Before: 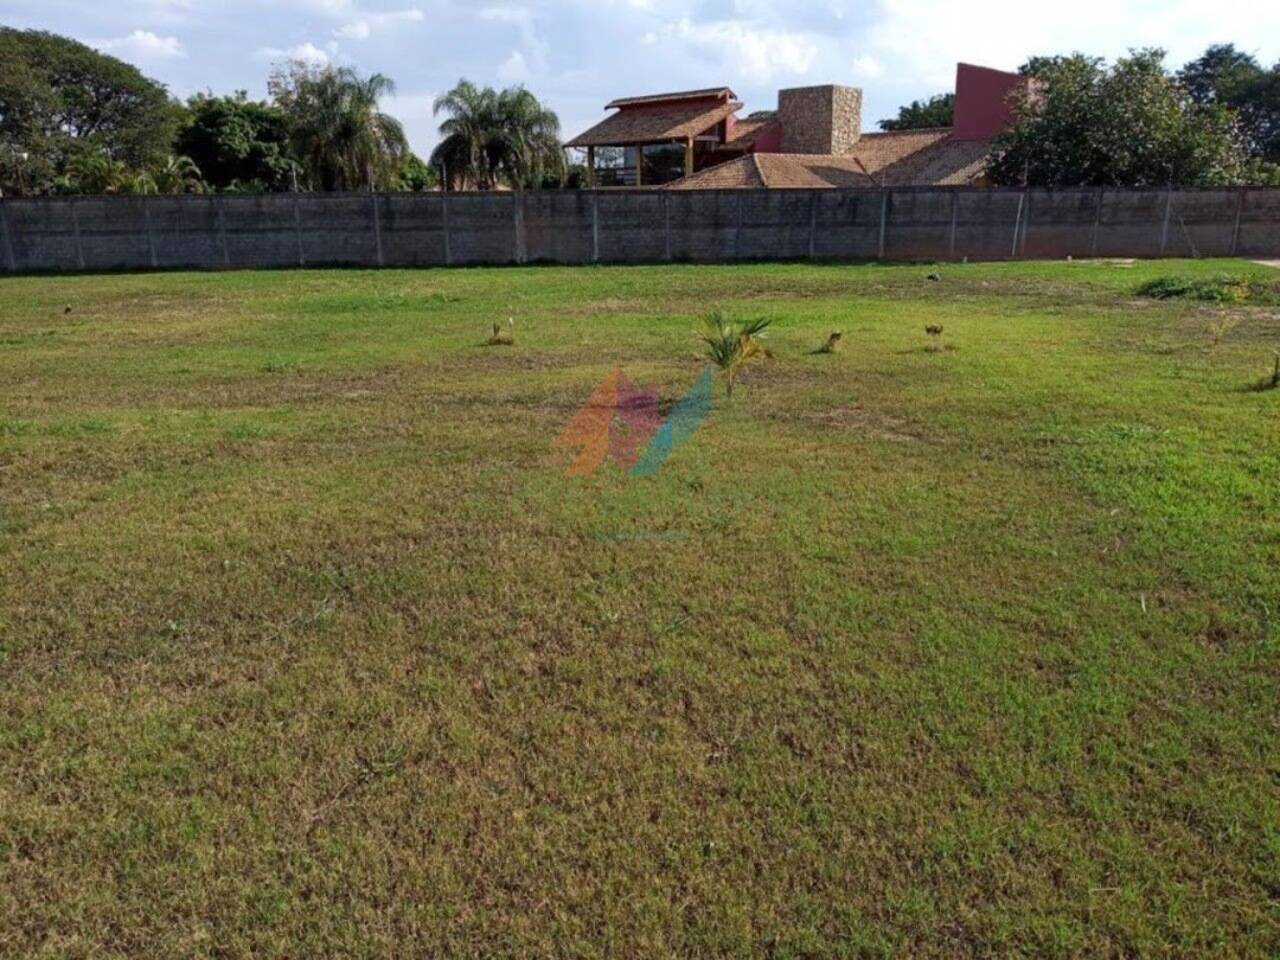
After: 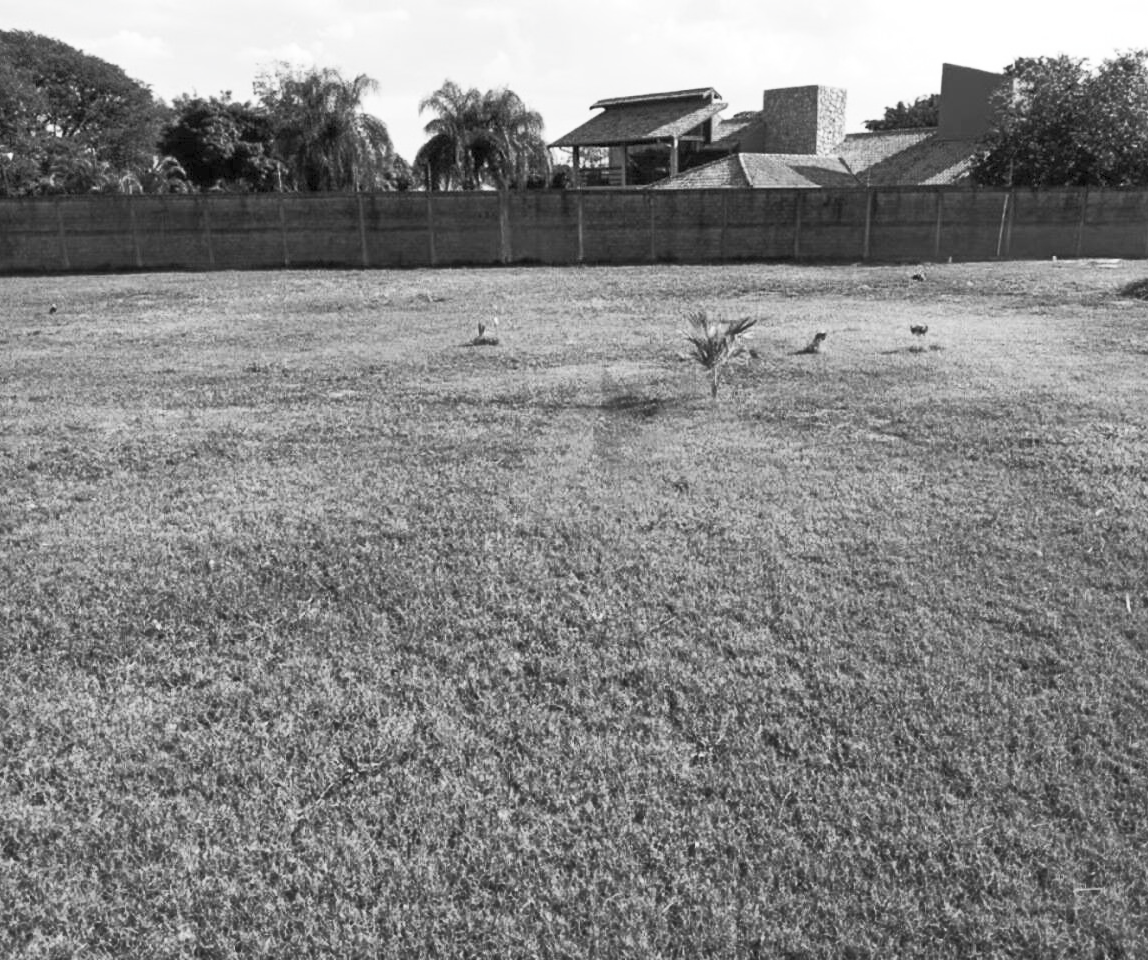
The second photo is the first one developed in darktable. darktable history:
crop and rotate: left 1.224%, right 9.065%
contrast brightness saturation: contrast 0.544, brightness 0.475, saturation -0.999
shadows and highlights: on, module defaults
